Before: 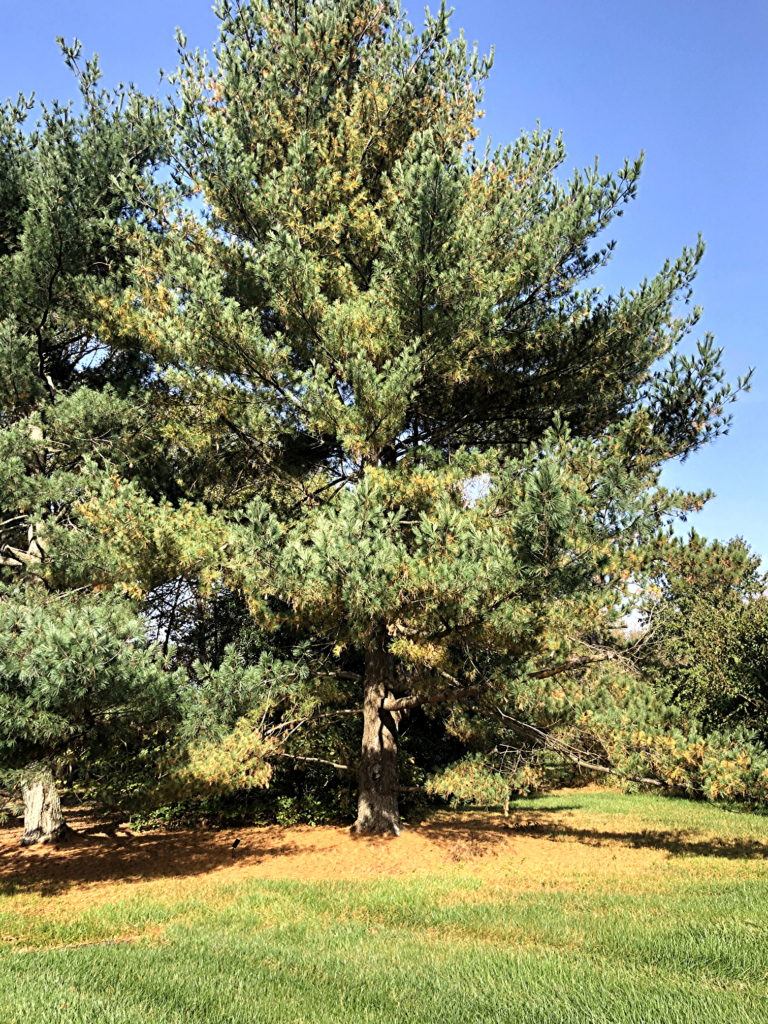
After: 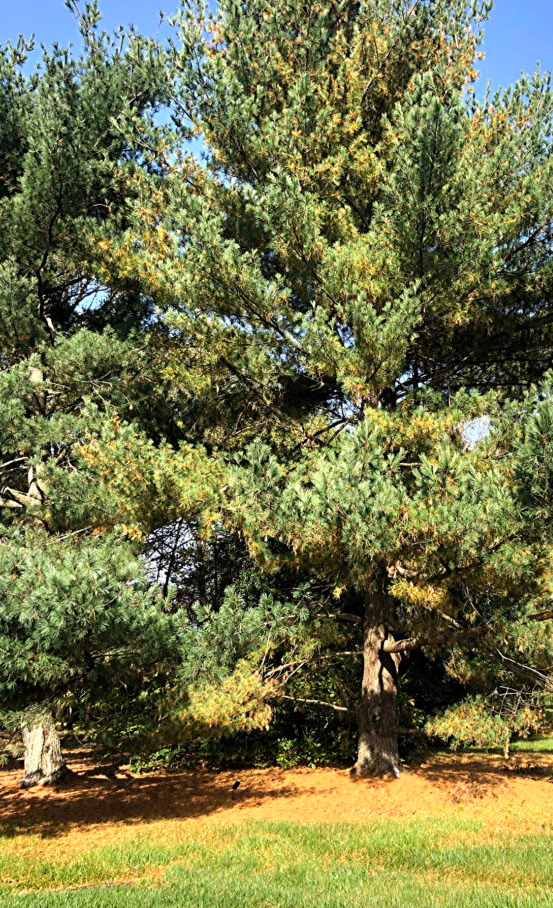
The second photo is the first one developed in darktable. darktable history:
crop: top 5.739%, right 27.902%, bottom 5.53%
